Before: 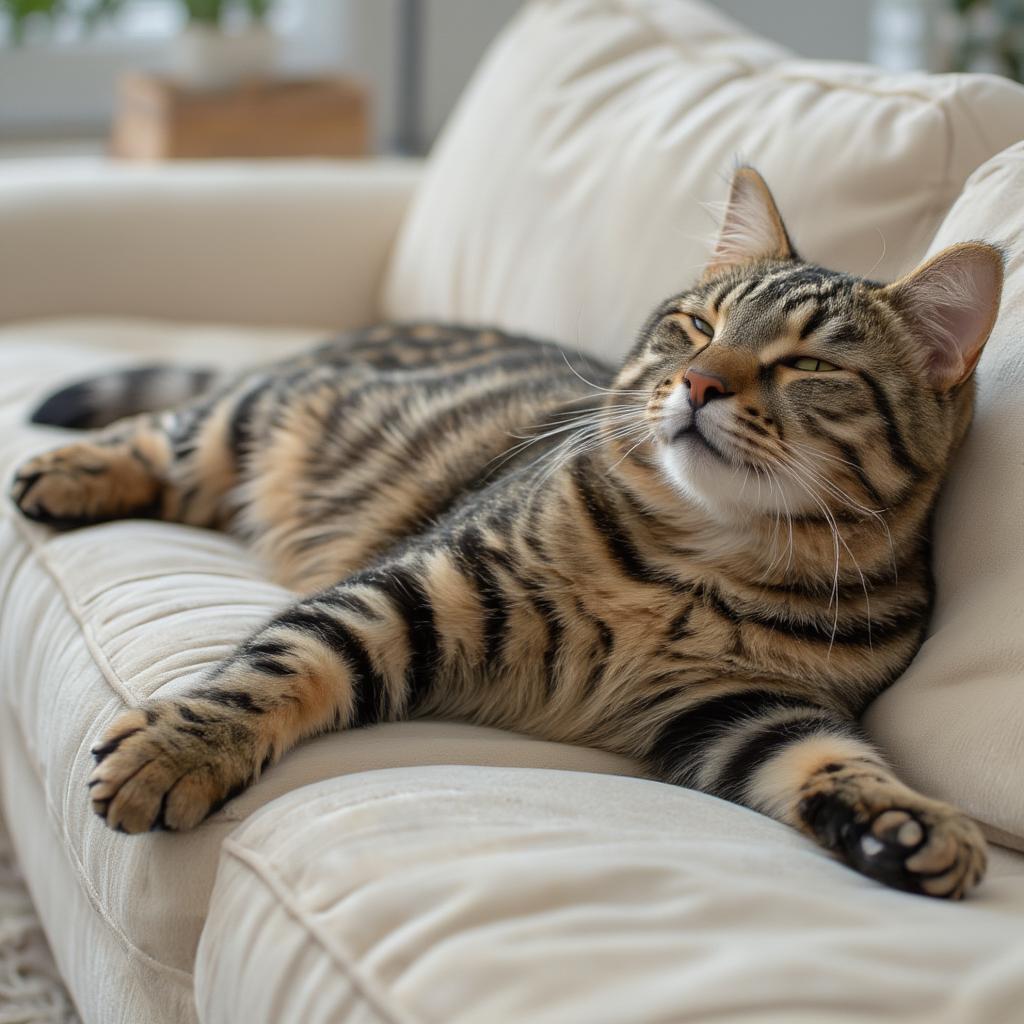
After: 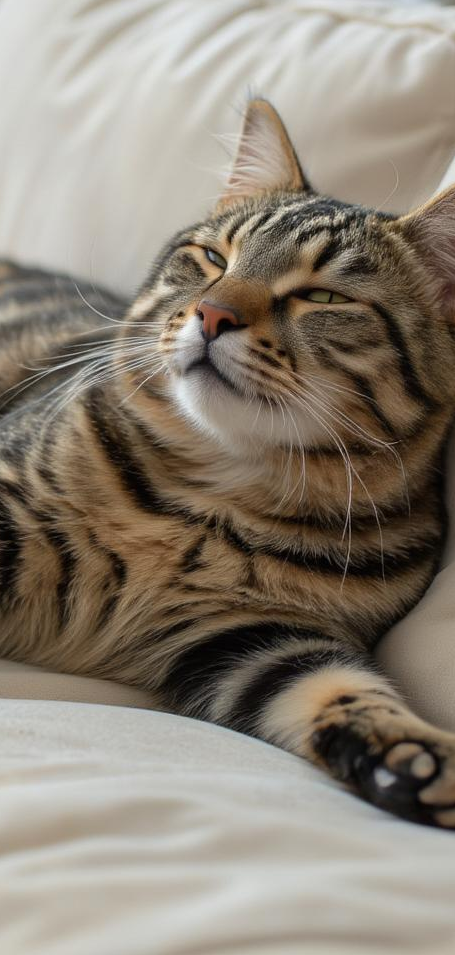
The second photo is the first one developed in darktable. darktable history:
crop: left 47.593%, top 6.705%, right 7.923%
